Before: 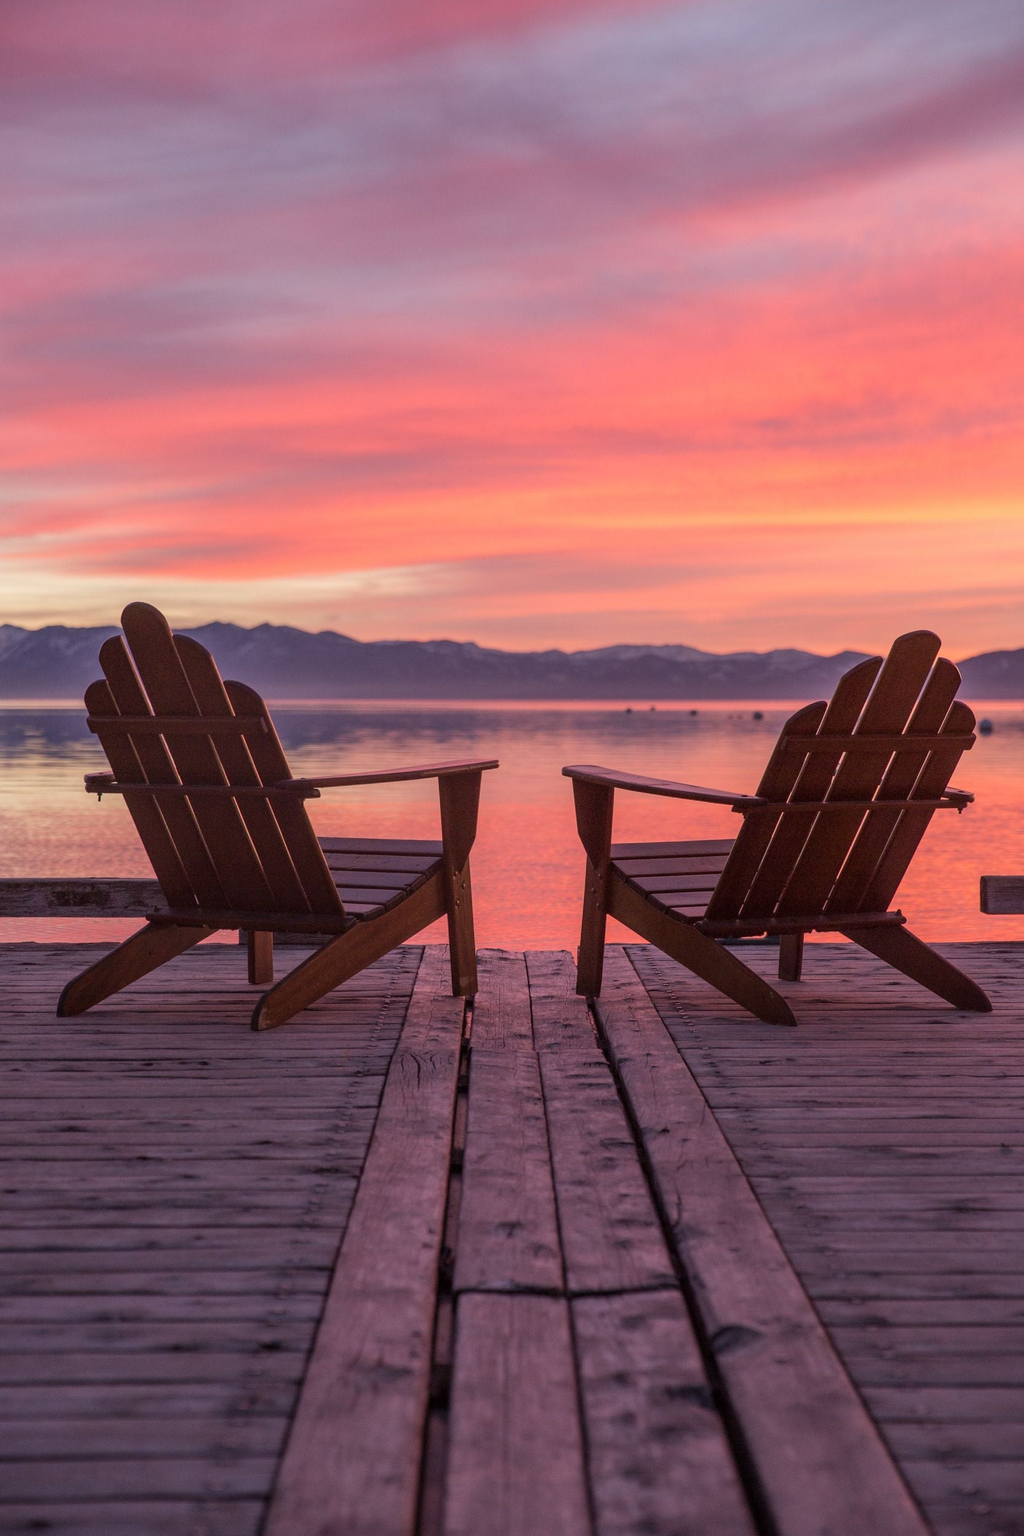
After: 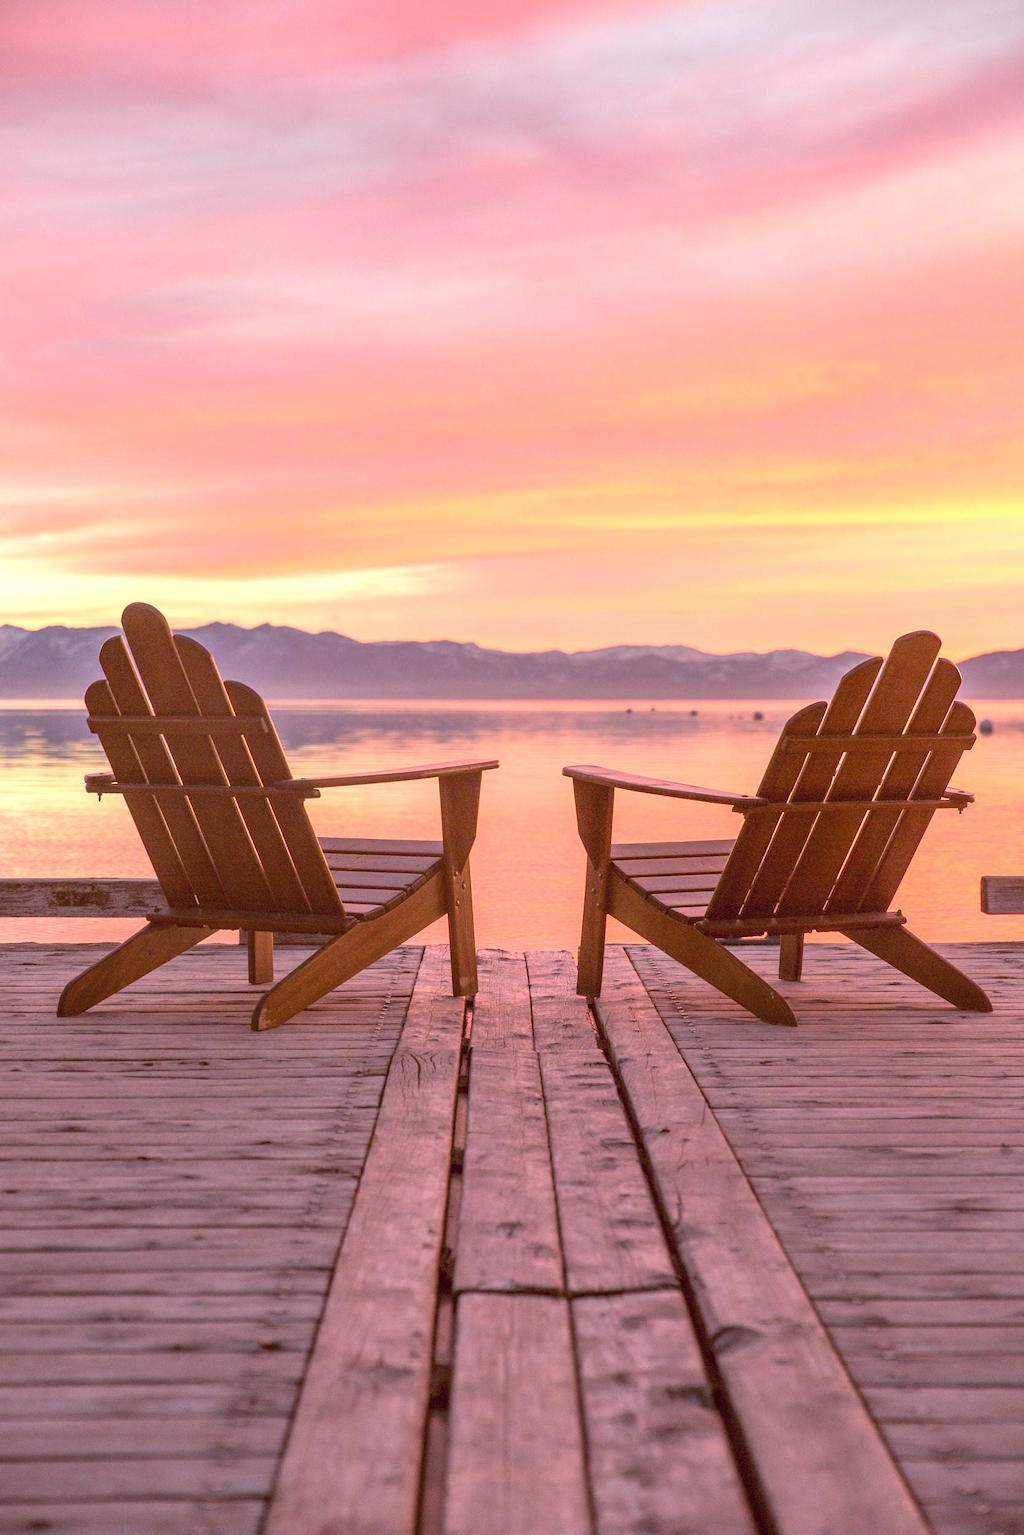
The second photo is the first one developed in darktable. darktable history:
exposure: black level correction 0, exposure 1.015 EV, compensate exposure bias true, compensate highlight preservation false
contrast brightness saturation: brightness 0.13
color balance: lift [1.001, 1.007, 1, 0.993], gamma [1.023, 1.026, 1.01, 0.974], gain [0.964, 1.059, 1.073, 0.927]
